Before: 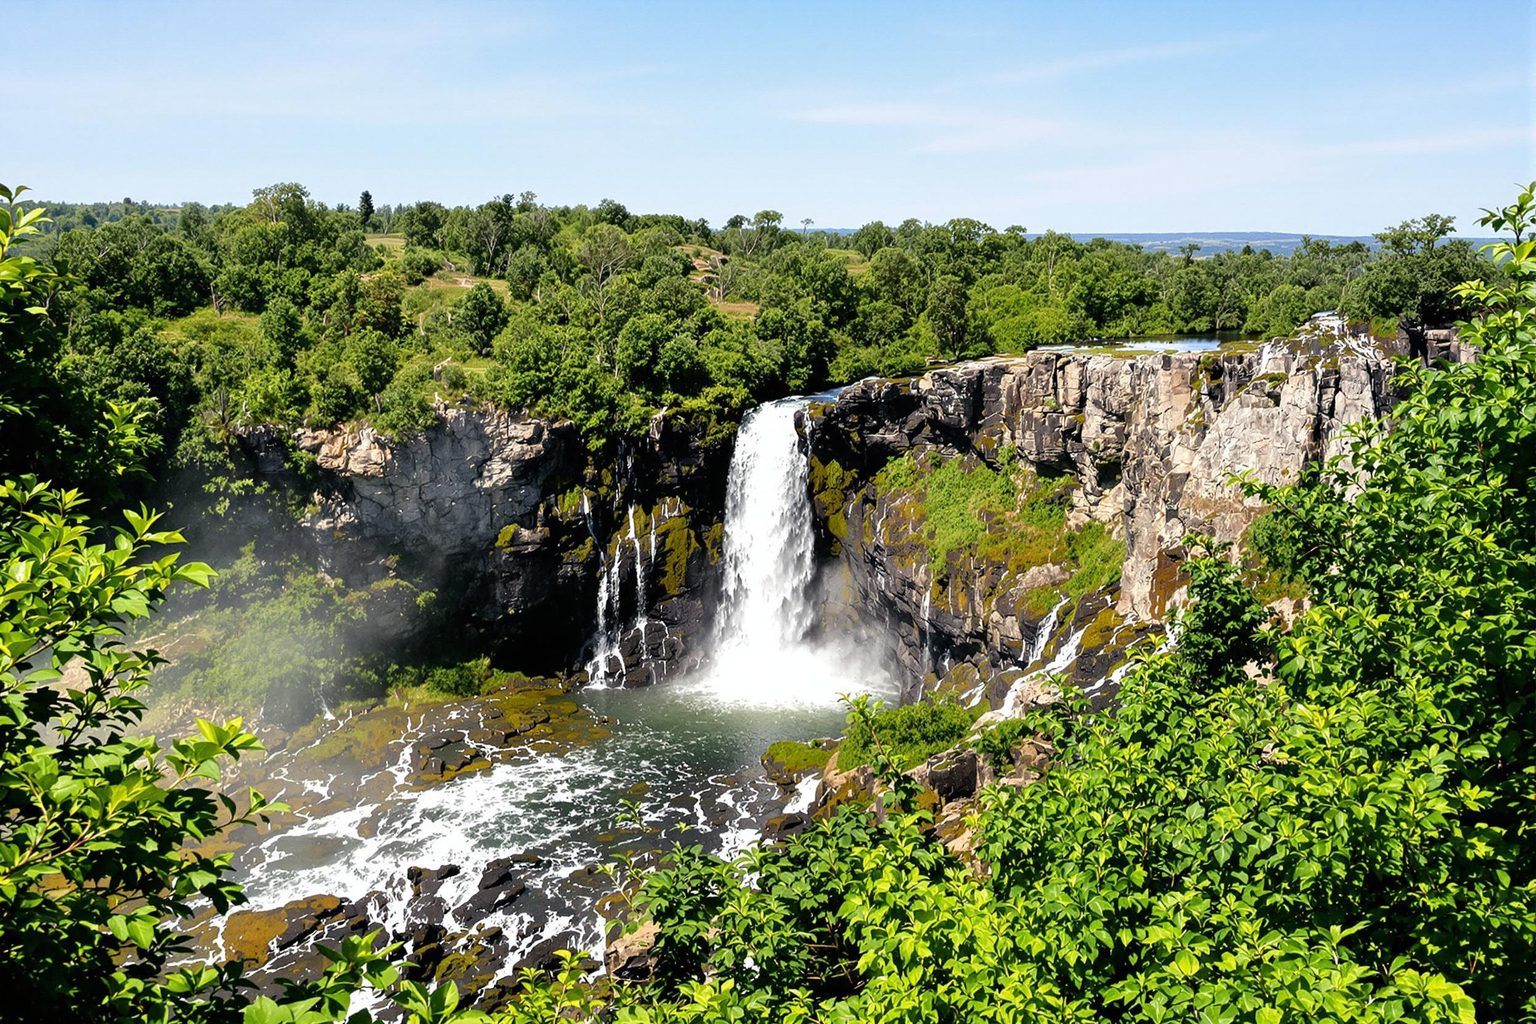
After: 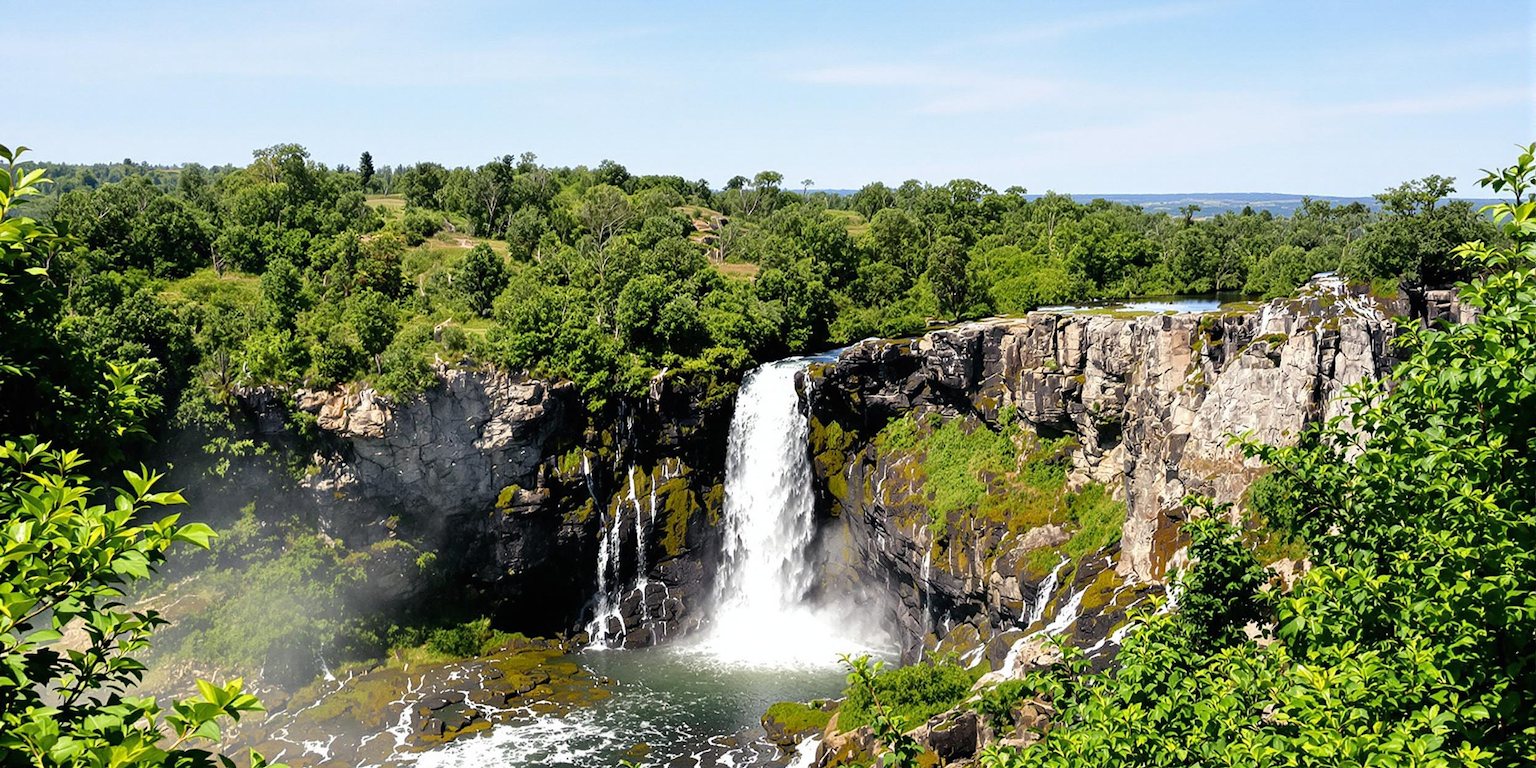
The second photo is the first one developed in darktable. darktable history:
crop: top 3.892%, bottom 21.073%
